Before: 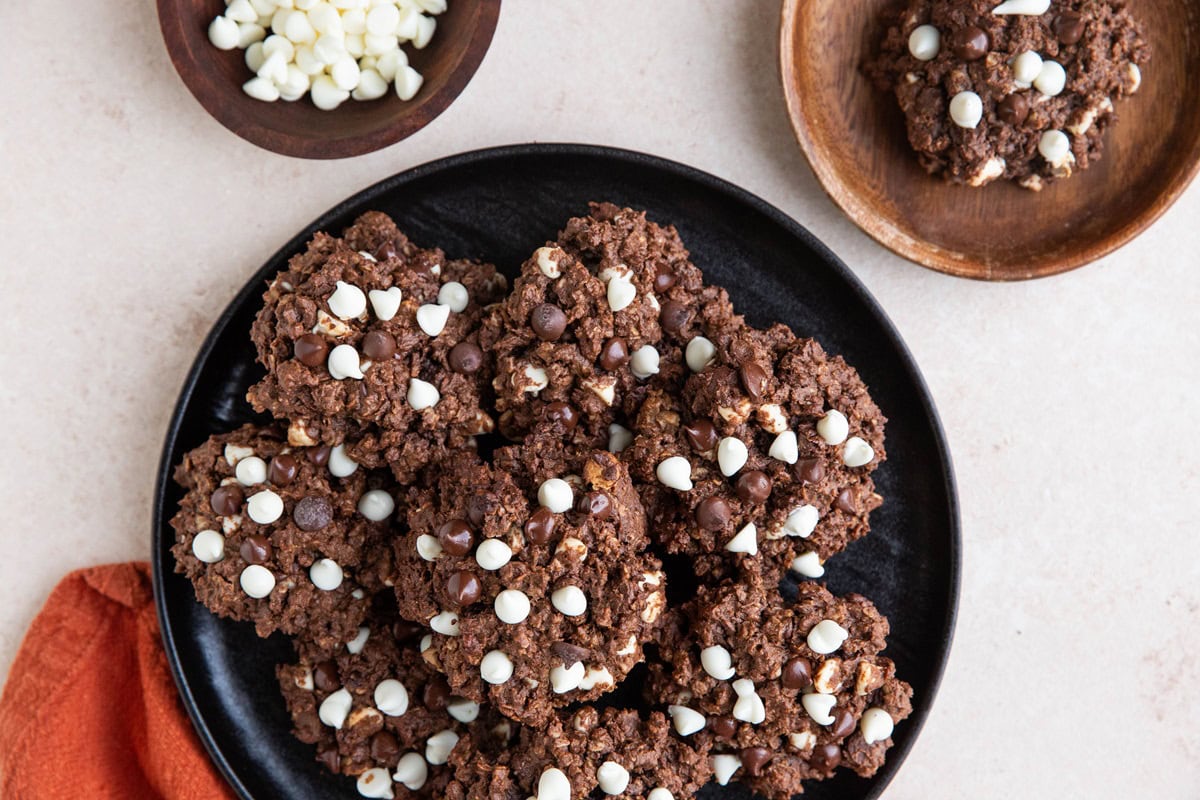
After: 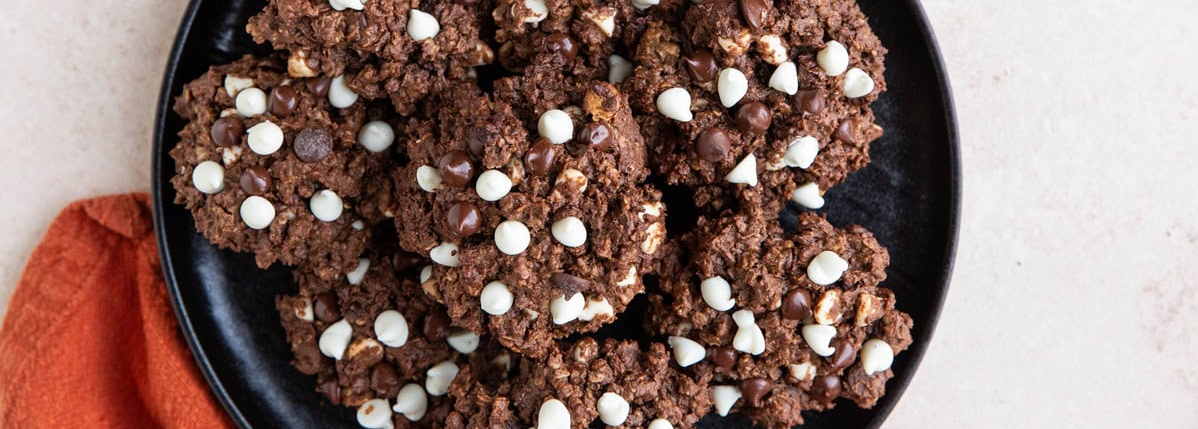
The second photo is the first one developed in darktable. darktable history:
crop and rotate: top 46.269%, right 0.117%
